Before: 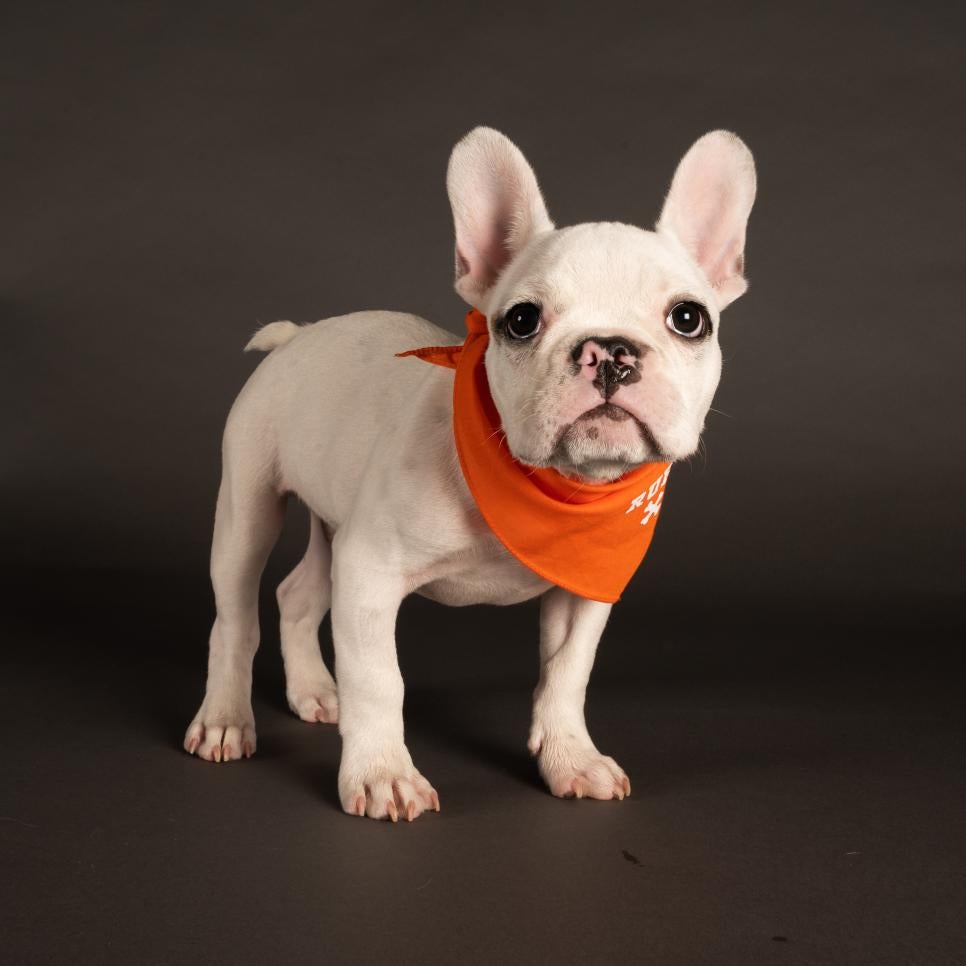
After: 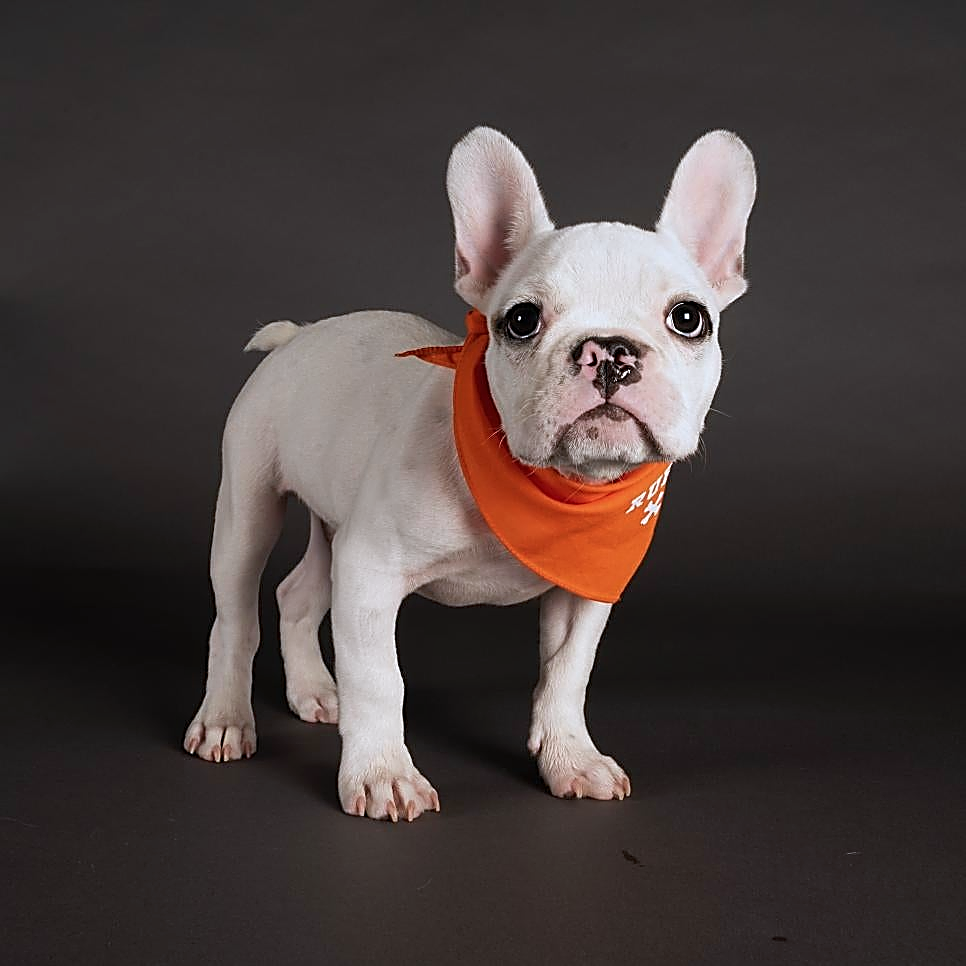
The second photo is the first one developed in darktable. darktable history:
exposure: exposure -0.174 EV, compensate highlight preservation false
color calibration: x 0.37, y 0.382, temperature 4311.12 K
sharpen: radius 1.705, amount 1.295
tone equalizer: -8 EV -0.541 EV, smoothing 1
